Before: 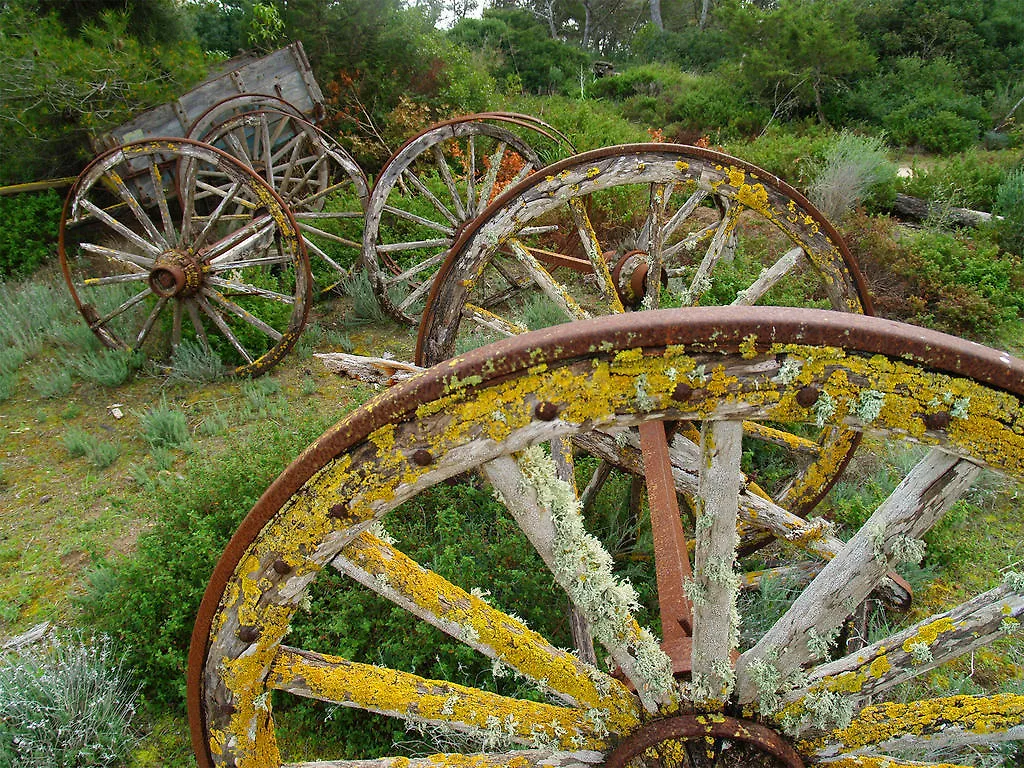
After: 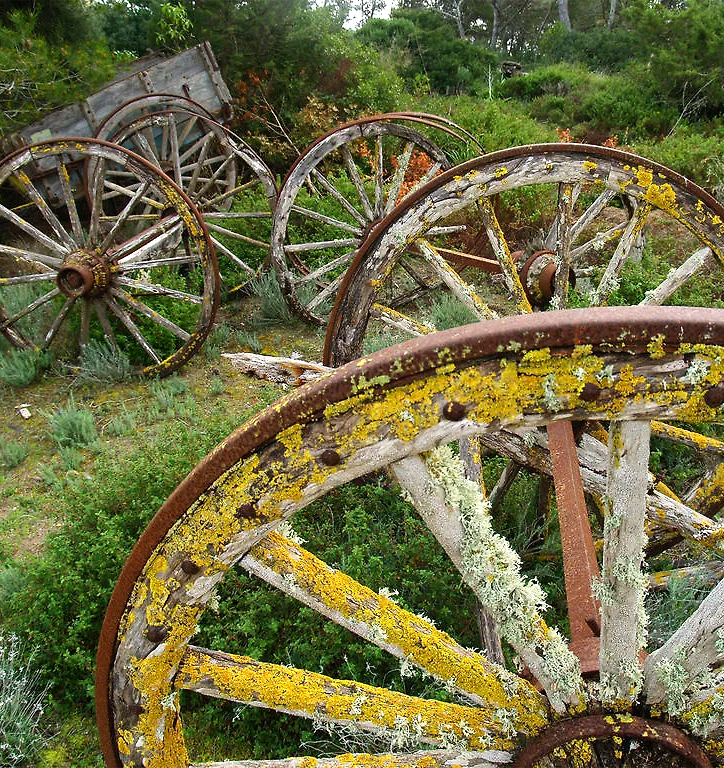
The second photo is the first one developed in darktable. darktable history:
crop and rotate: left 9.061%, right 20.142%
tone equalizer: -8 EV -0.417 EV, -7 EV -0.389 EV, -6 EV -0.333 EV, -5 EV -0.222 EV, -3 EV 0.222 EV, -2 EV 0.333 EV, -1 EV 0.389 EV, +0 EV 0.417 EV, edges refinement/feathering 500, mask exposure compensation -1.57 EV, preserve details no
